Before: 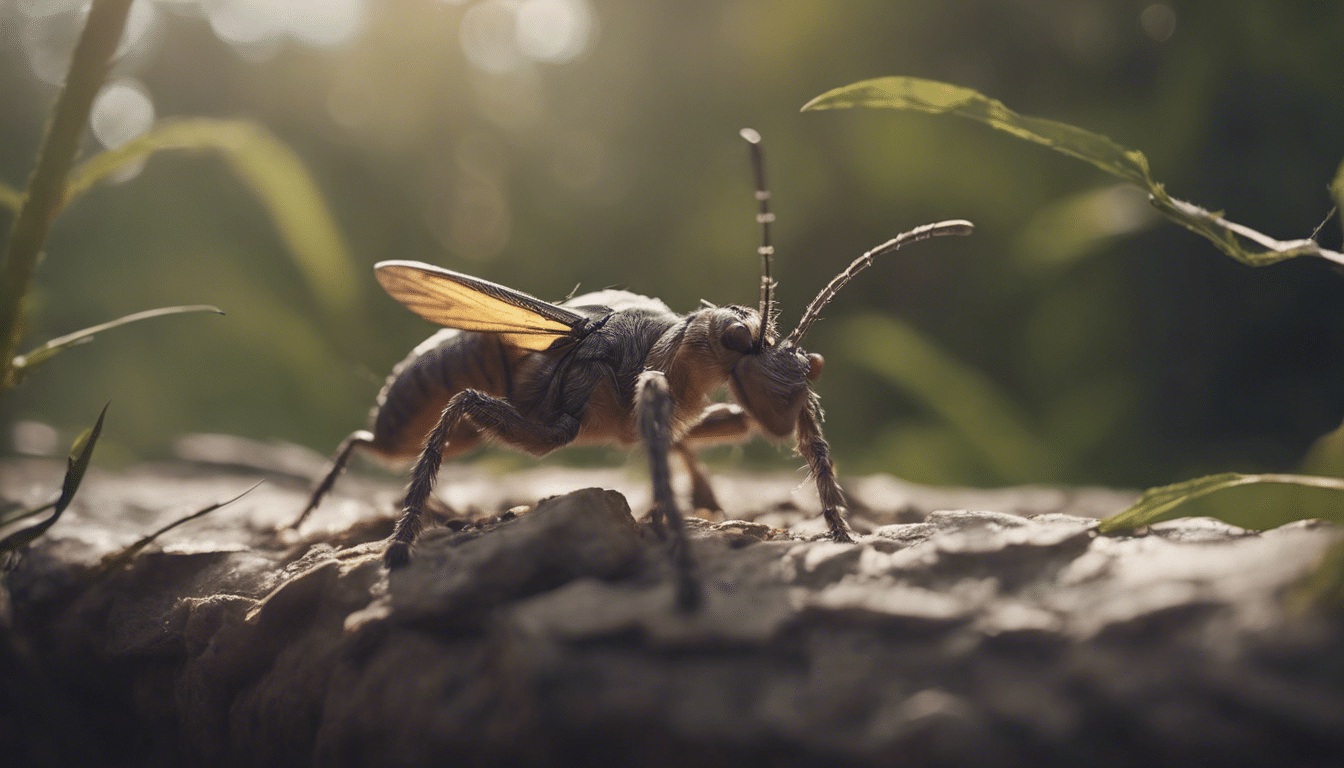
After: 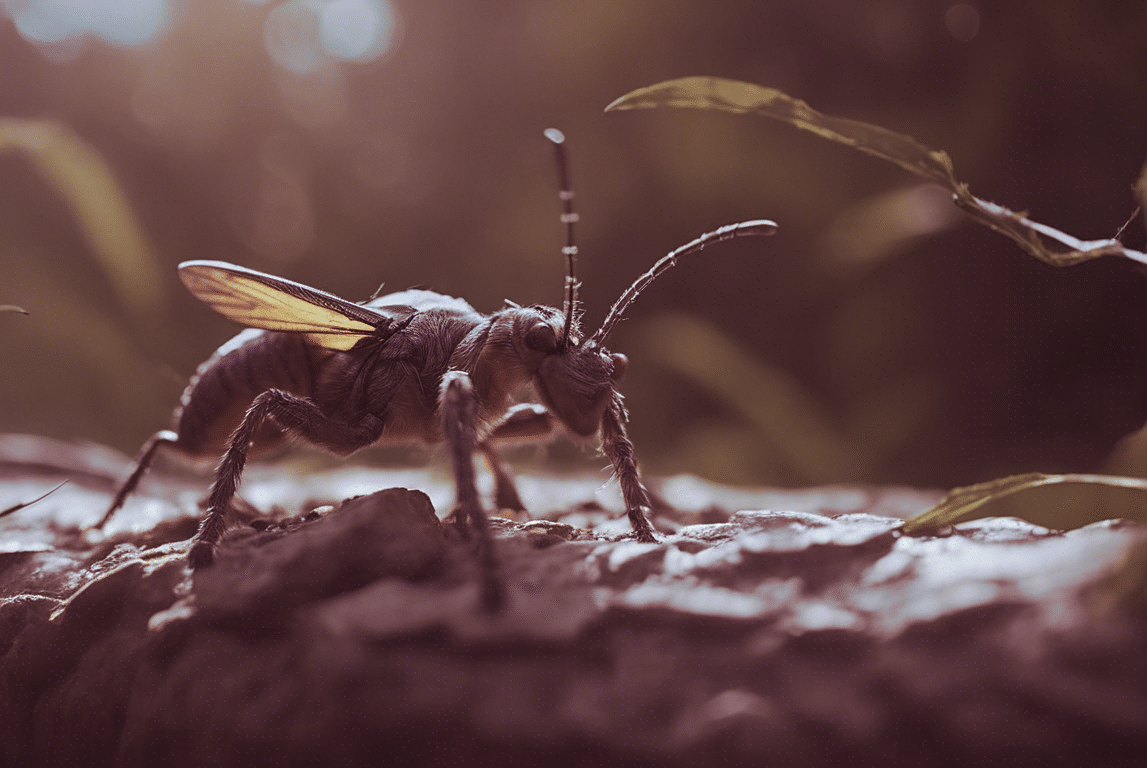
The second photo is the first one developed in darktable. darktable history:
sharpen: amount 0.2
crop and rotate: left 14.584%
white balance: red 0.948, green 1.02, blue 1.176
grain: coarseness 0.81 ISO, strength 1.34%, mid-tones bias 0%
split-toning: on, module defaults
graduated density: on, module defaults
